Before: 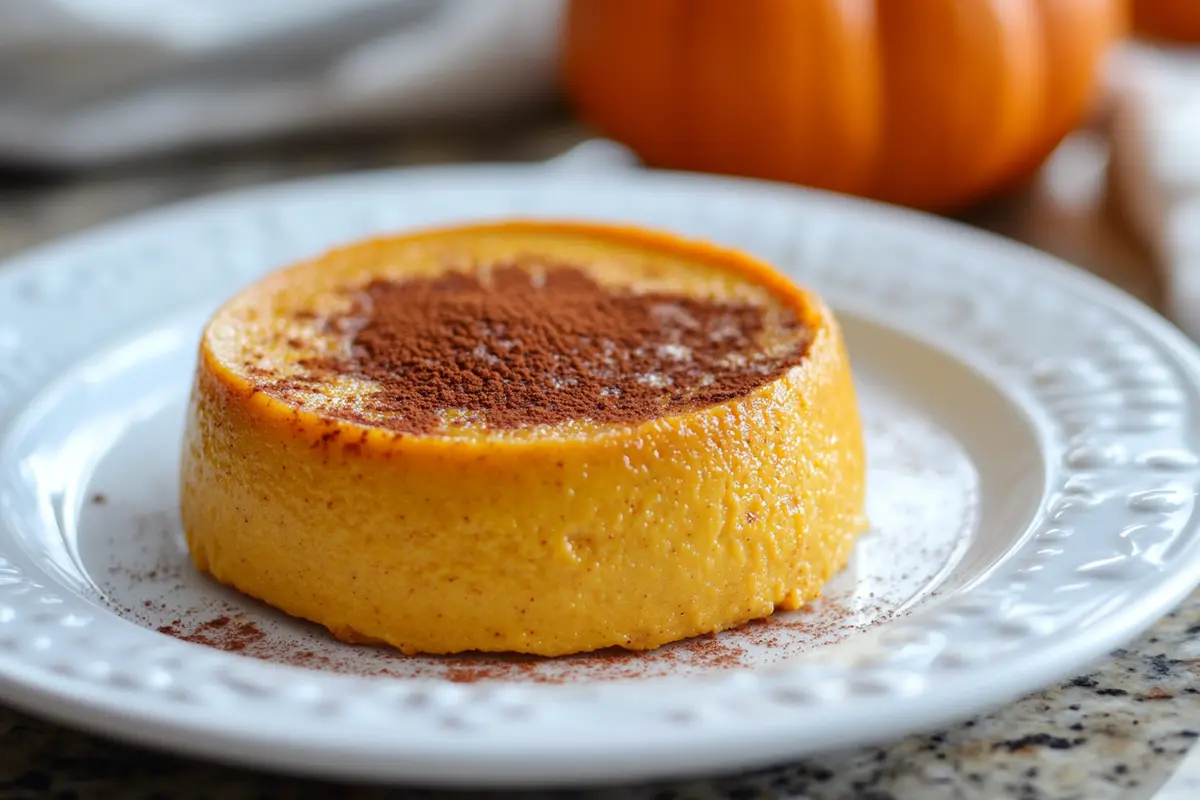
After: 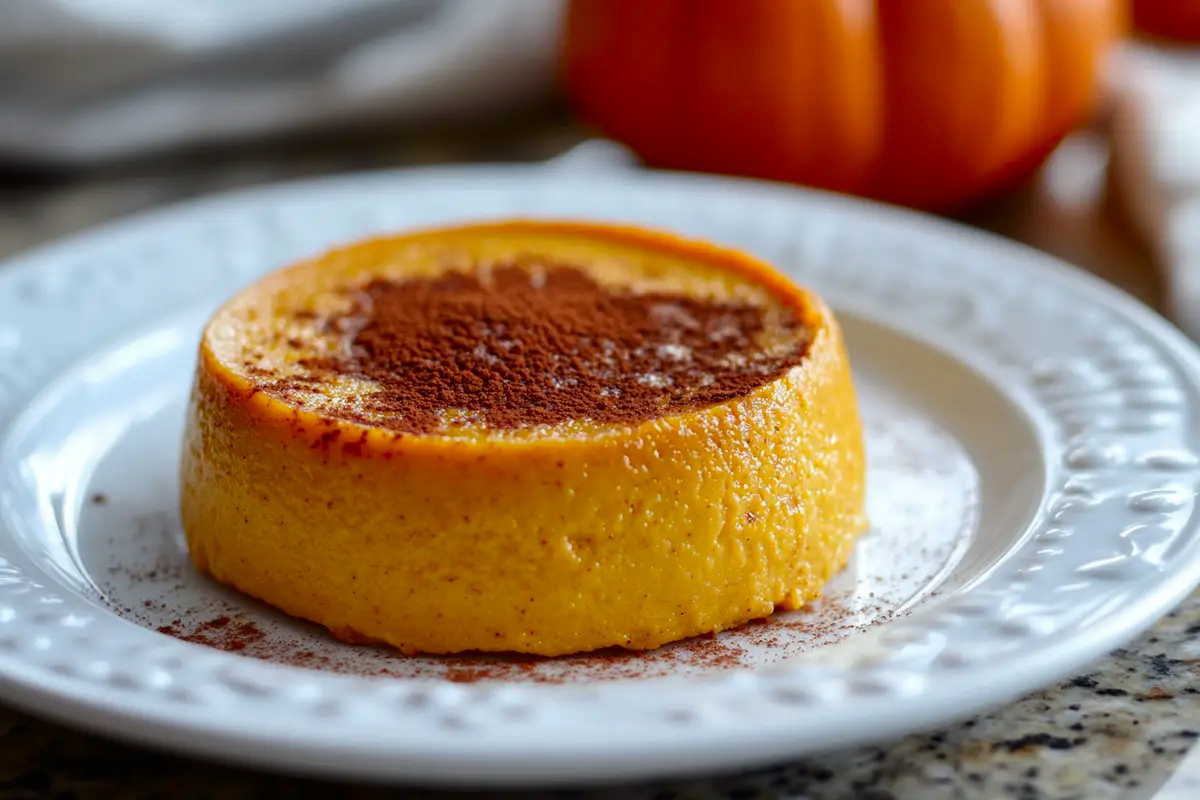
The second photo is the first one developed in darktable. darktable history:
contrast brightness saturation: contrast 0.066, brightness -0.136, saturation 0.107
